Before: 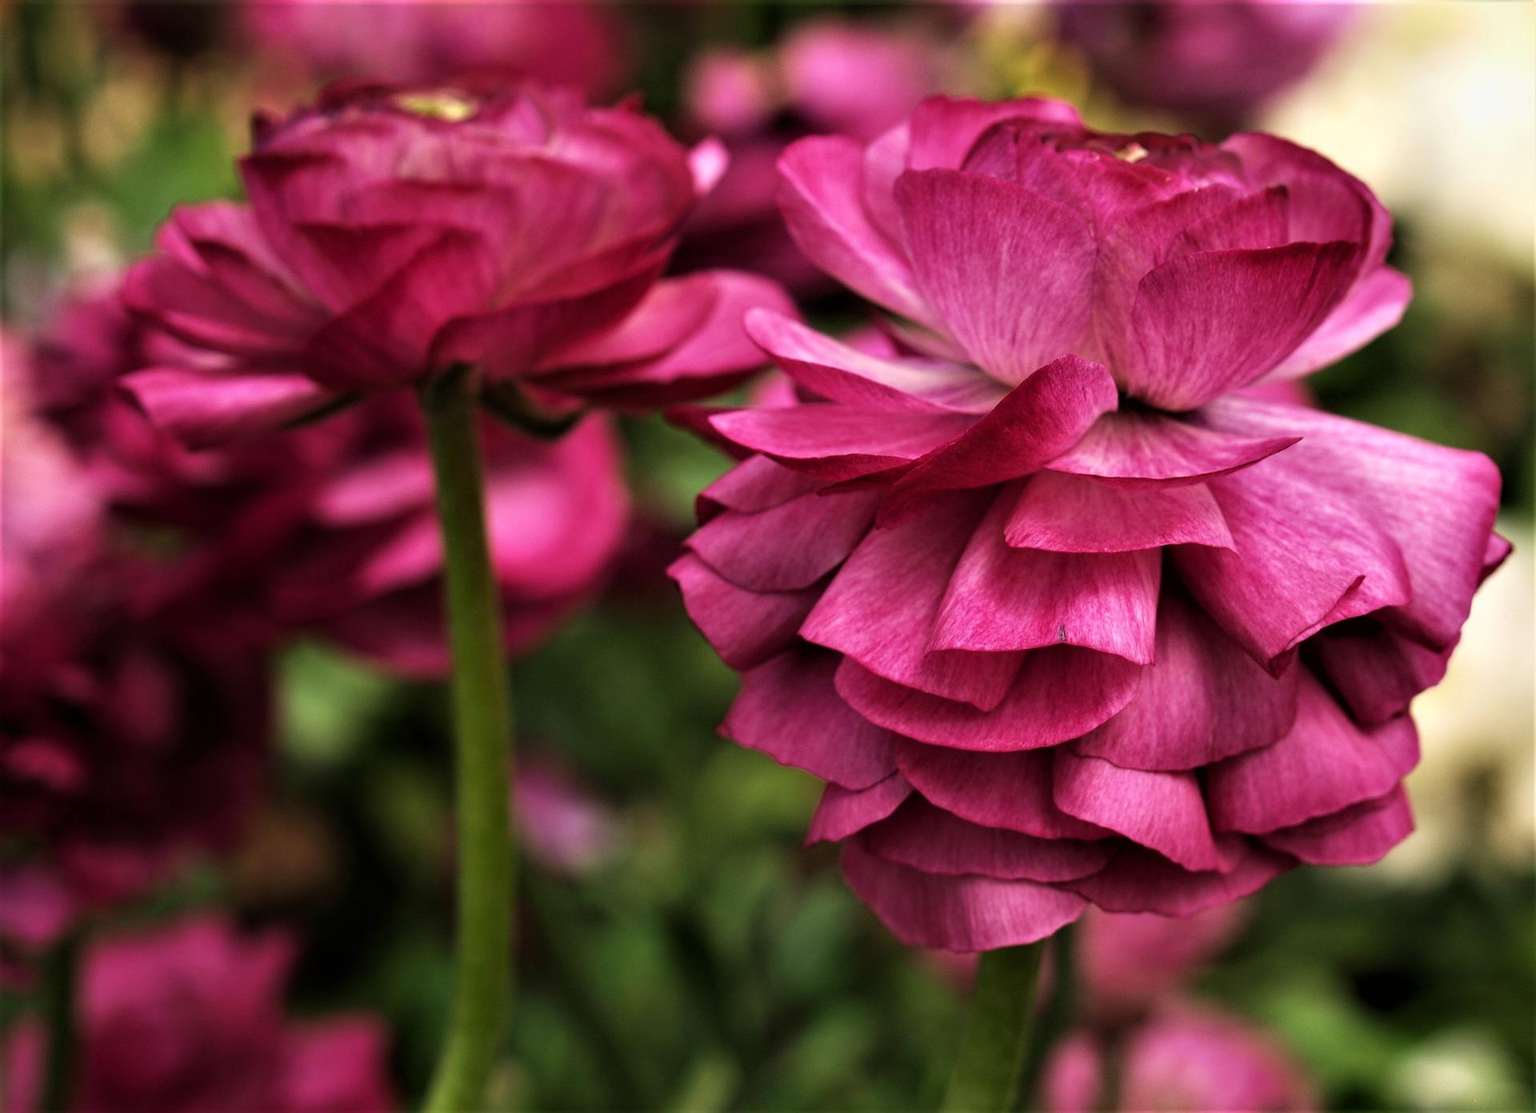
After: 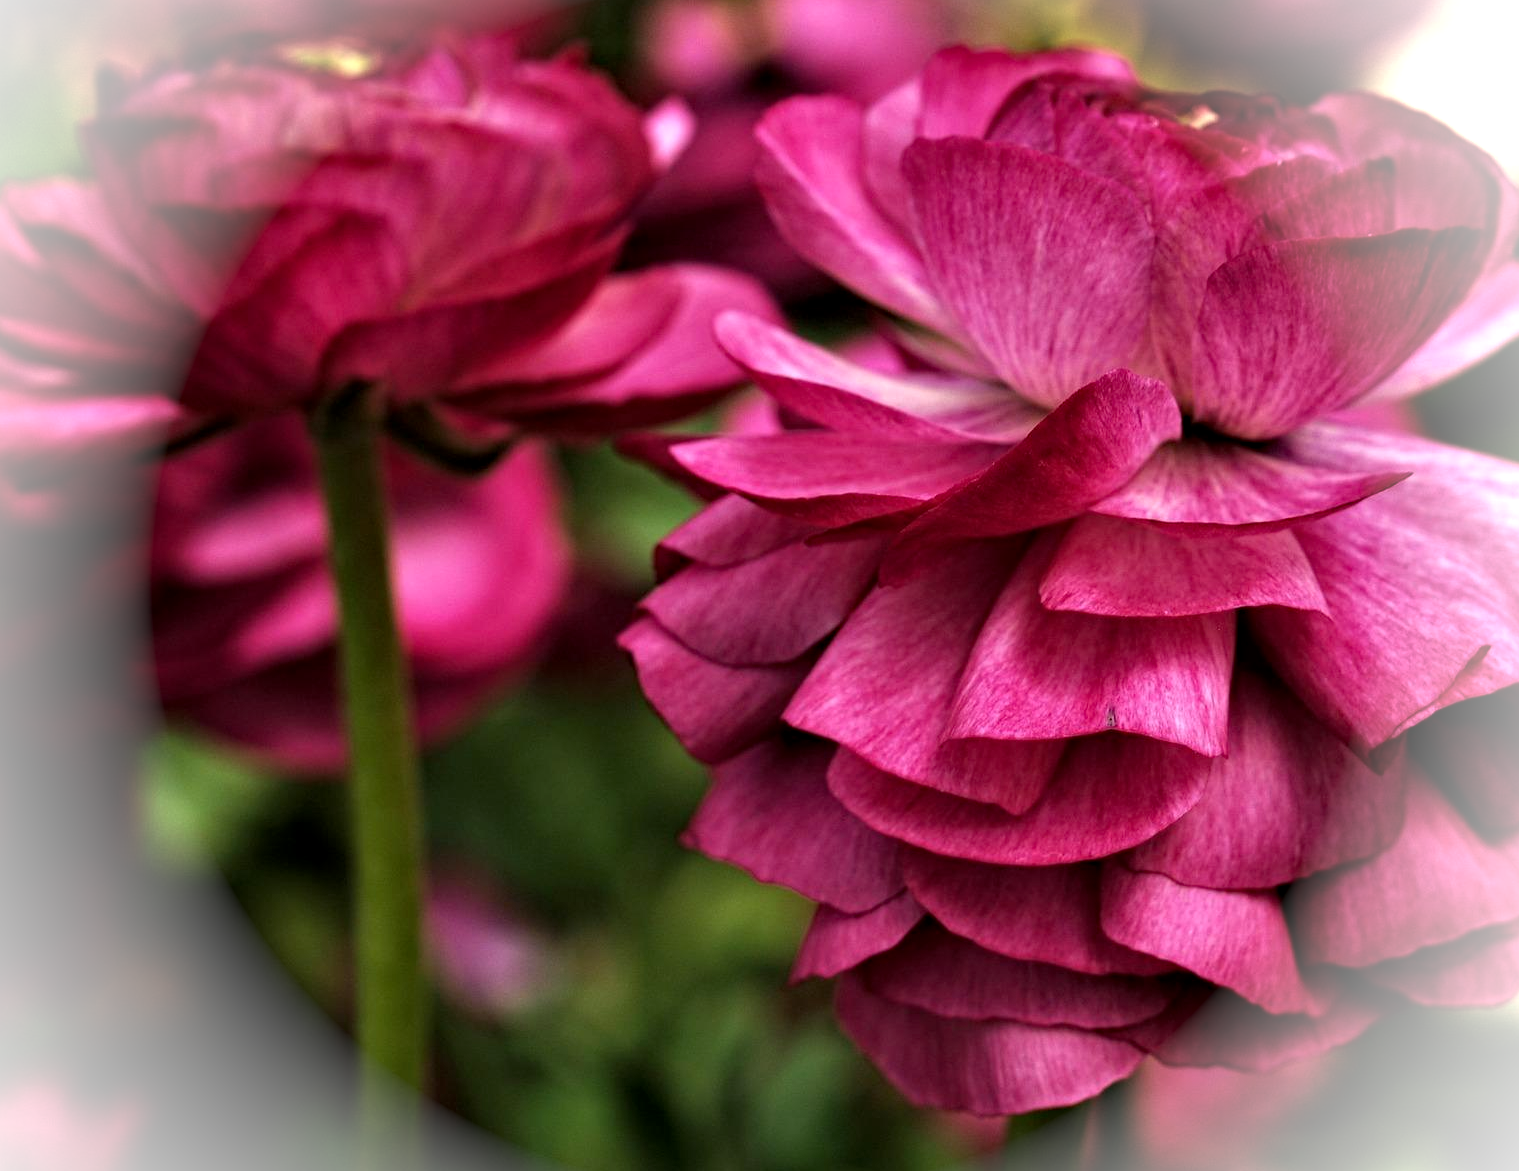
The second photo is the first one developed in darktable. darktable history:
crop: left 11.28%, top 5.367%, right 9.603%, bottom 10.382%
haze removal: compatibility mode true, adaptive false
local contrast: highlights 105%, shadows 98%, detail 119%, midtone range 0.2
vignetting: fall-off radius 60.97%, brightness 0.994, saturation -0.494
